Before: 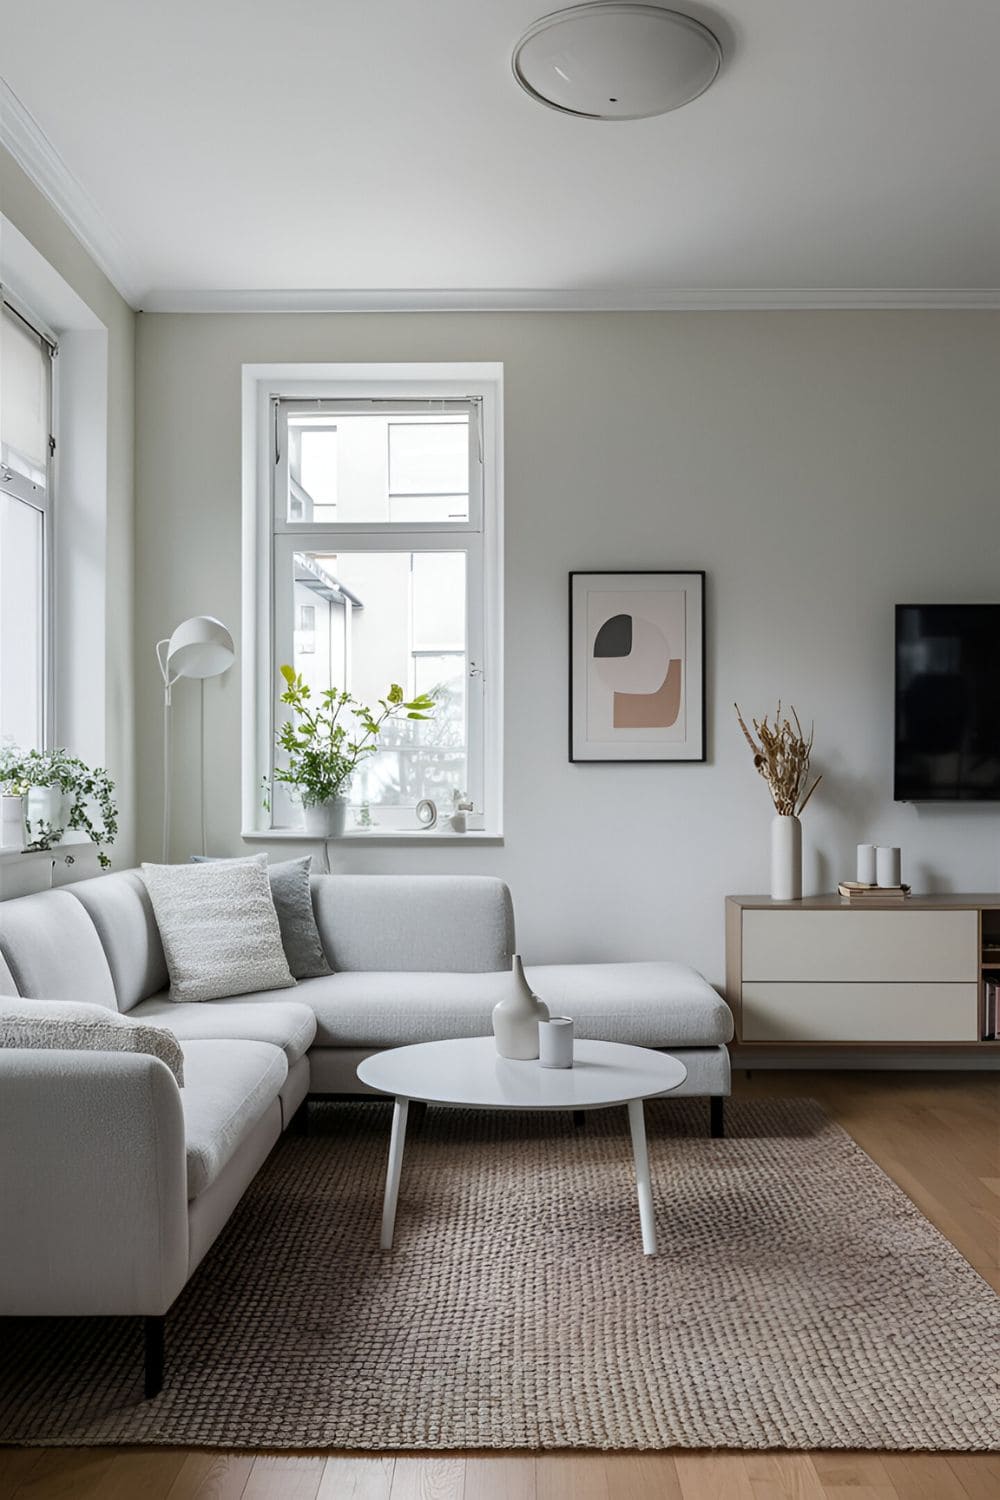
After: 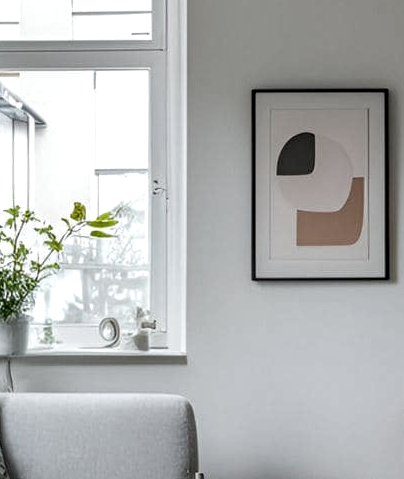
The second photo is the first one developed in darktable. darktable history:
local contrast: detail 150%
crop: left 31.751%, top 32.172%, right 27.8%, bottom 35.83%
